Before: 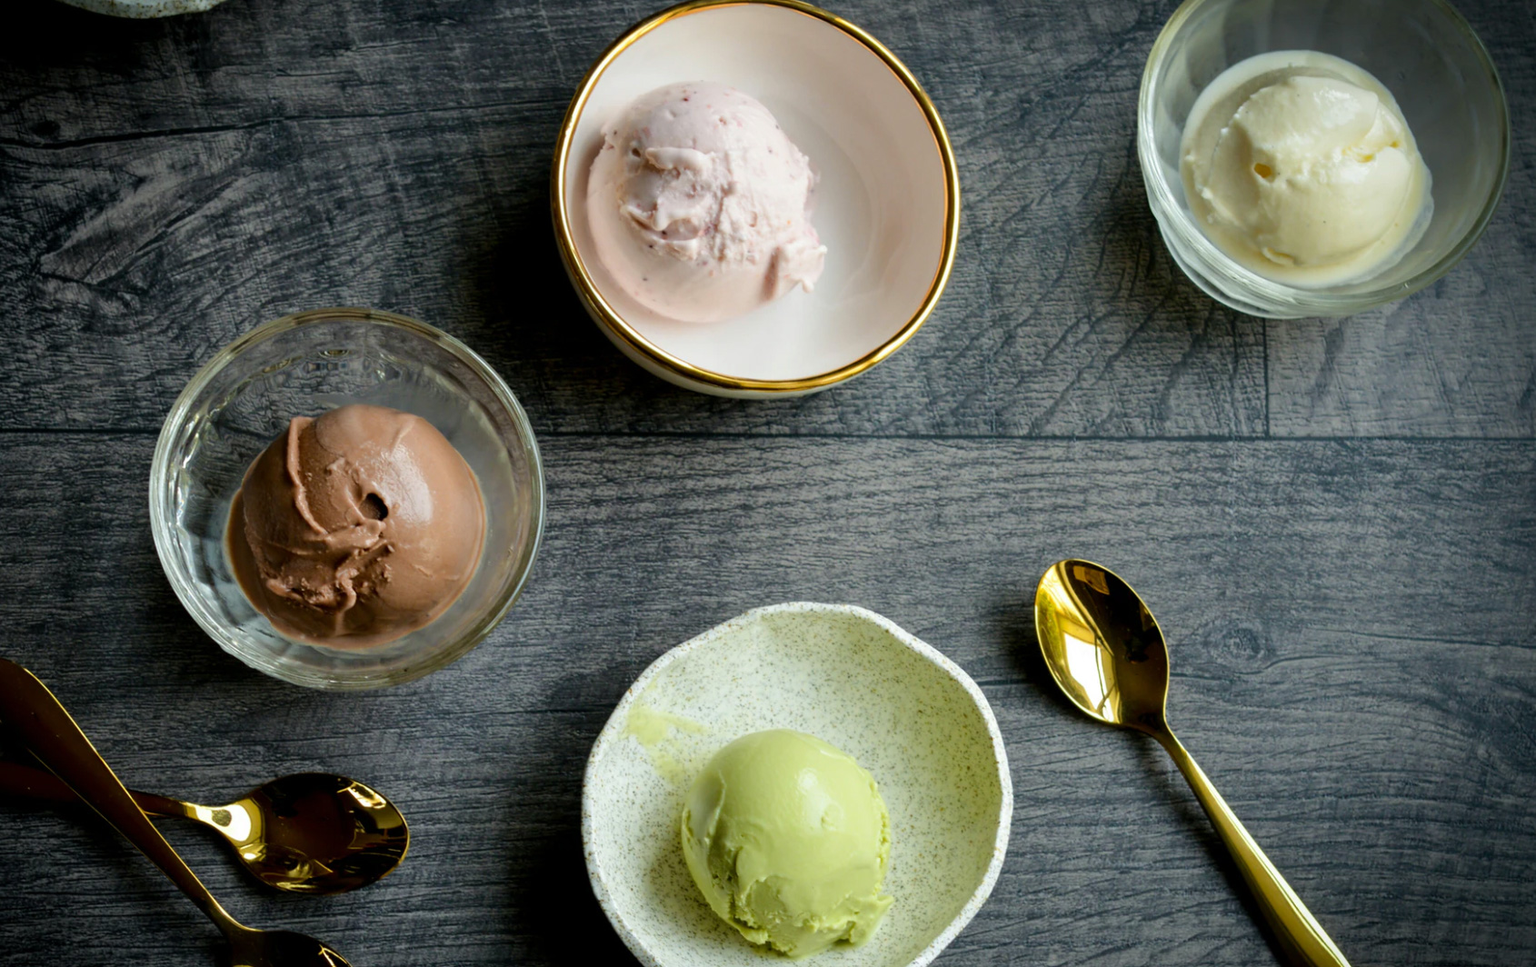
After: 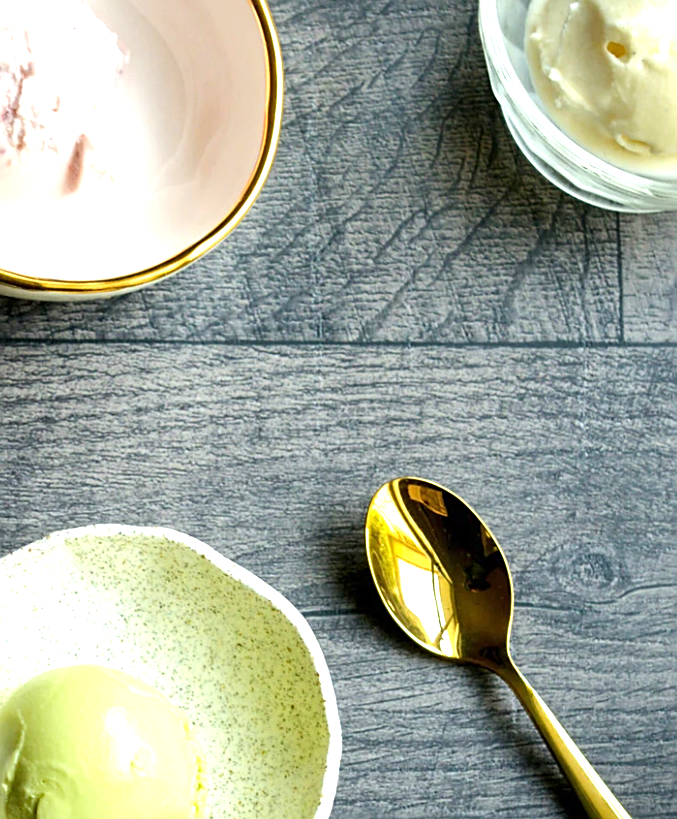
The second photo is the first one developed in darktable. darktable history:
crop: left 45.784%, top 12.991%, right 14.125%, bottom 9.983%
sharpen: on, module defaults
exposure: exposure 1 EV, compensate highlight preservation false
